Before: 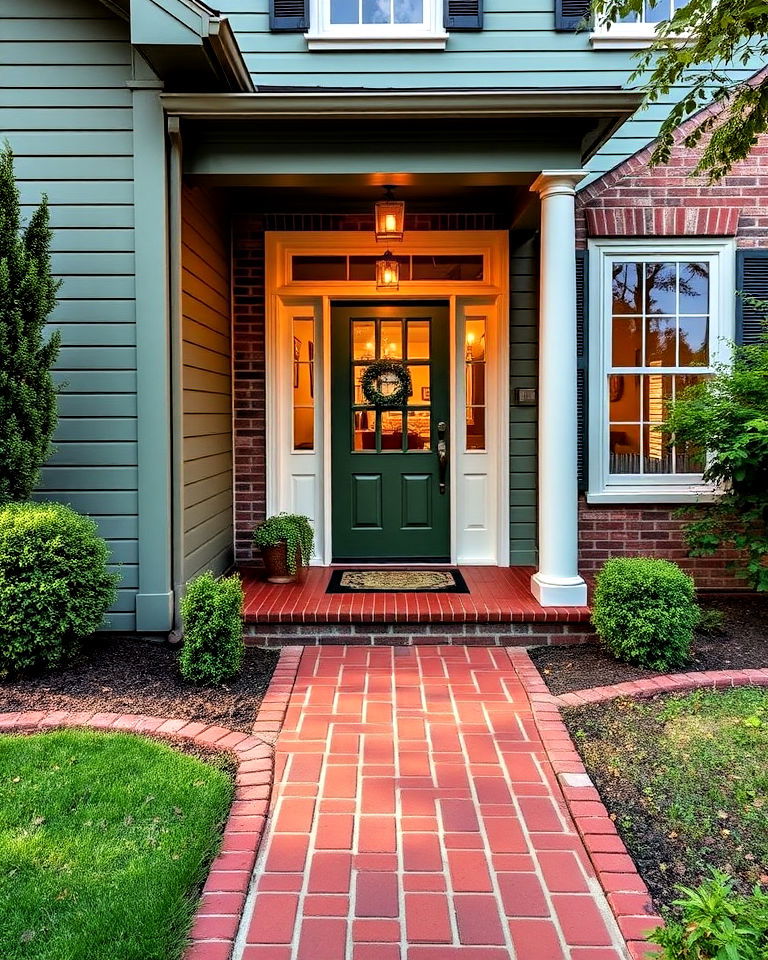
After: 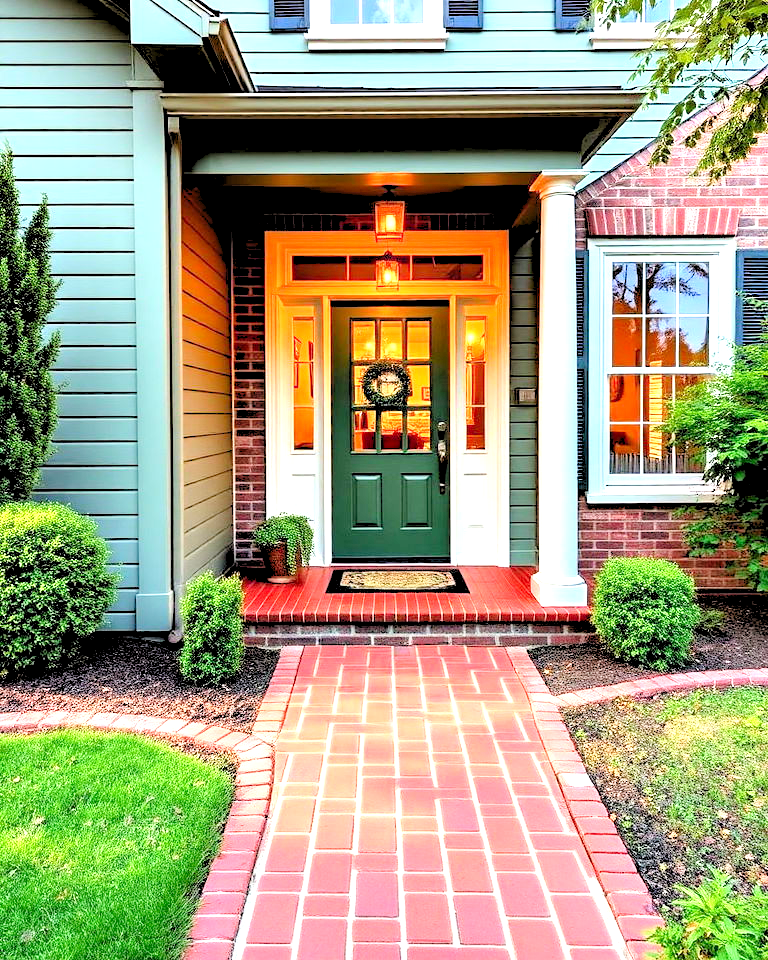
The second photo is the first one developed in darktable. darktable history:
exposure: exposure 1.061 EV, compensate highlight preservation false
levels: levels [0.093, 0.434, 0.988]
